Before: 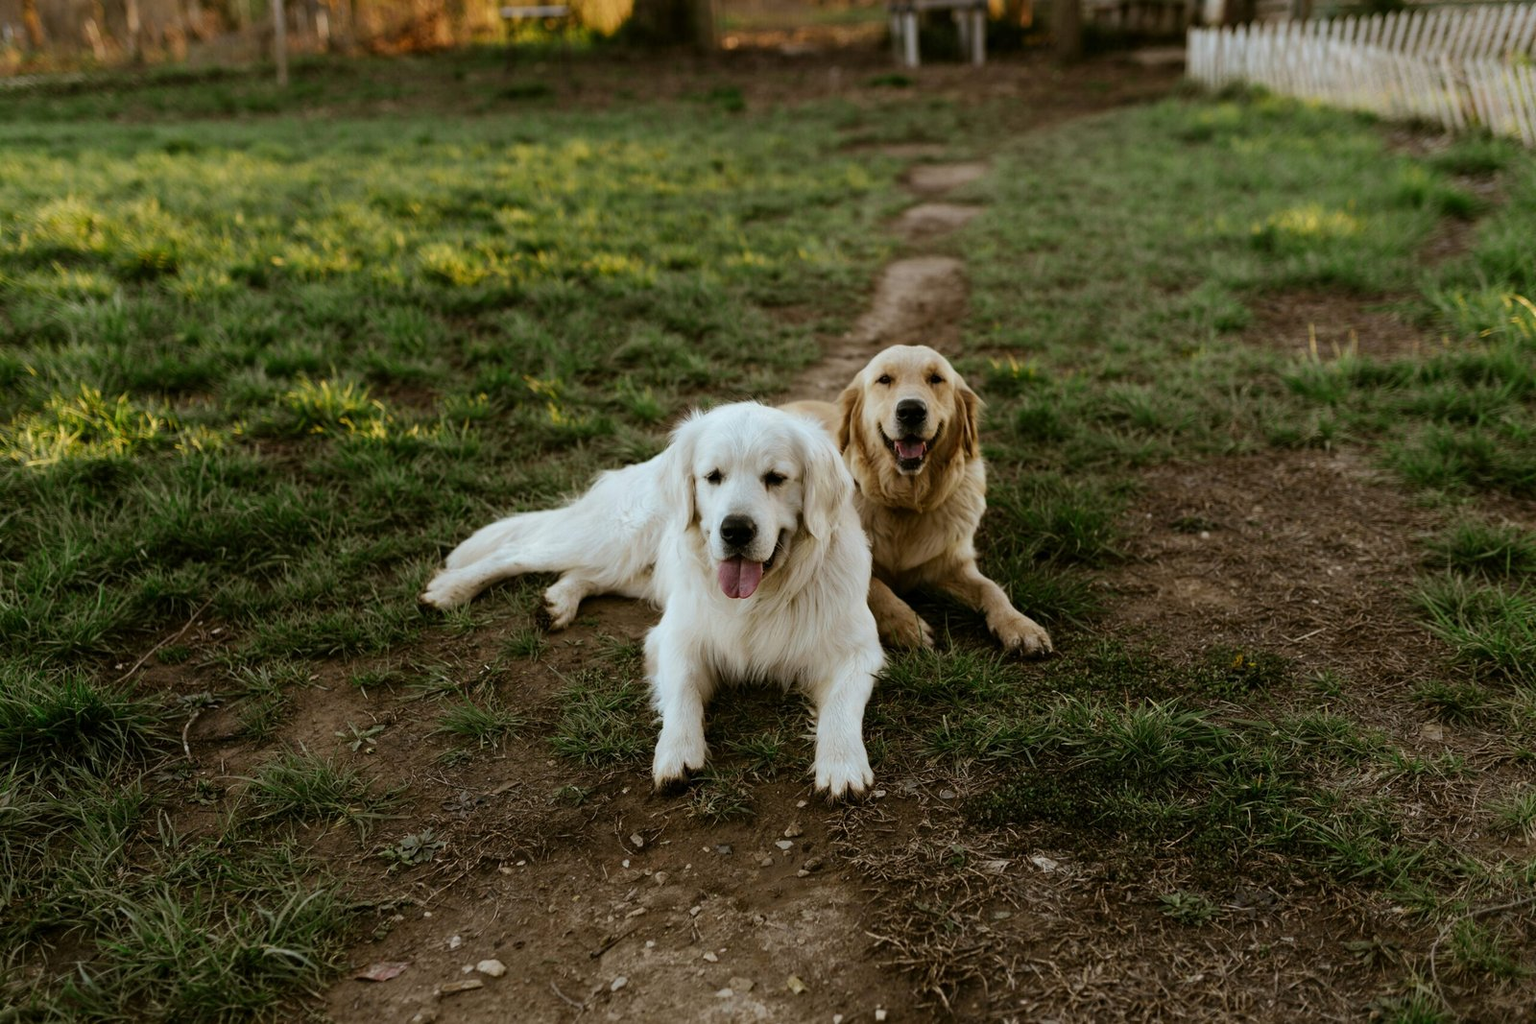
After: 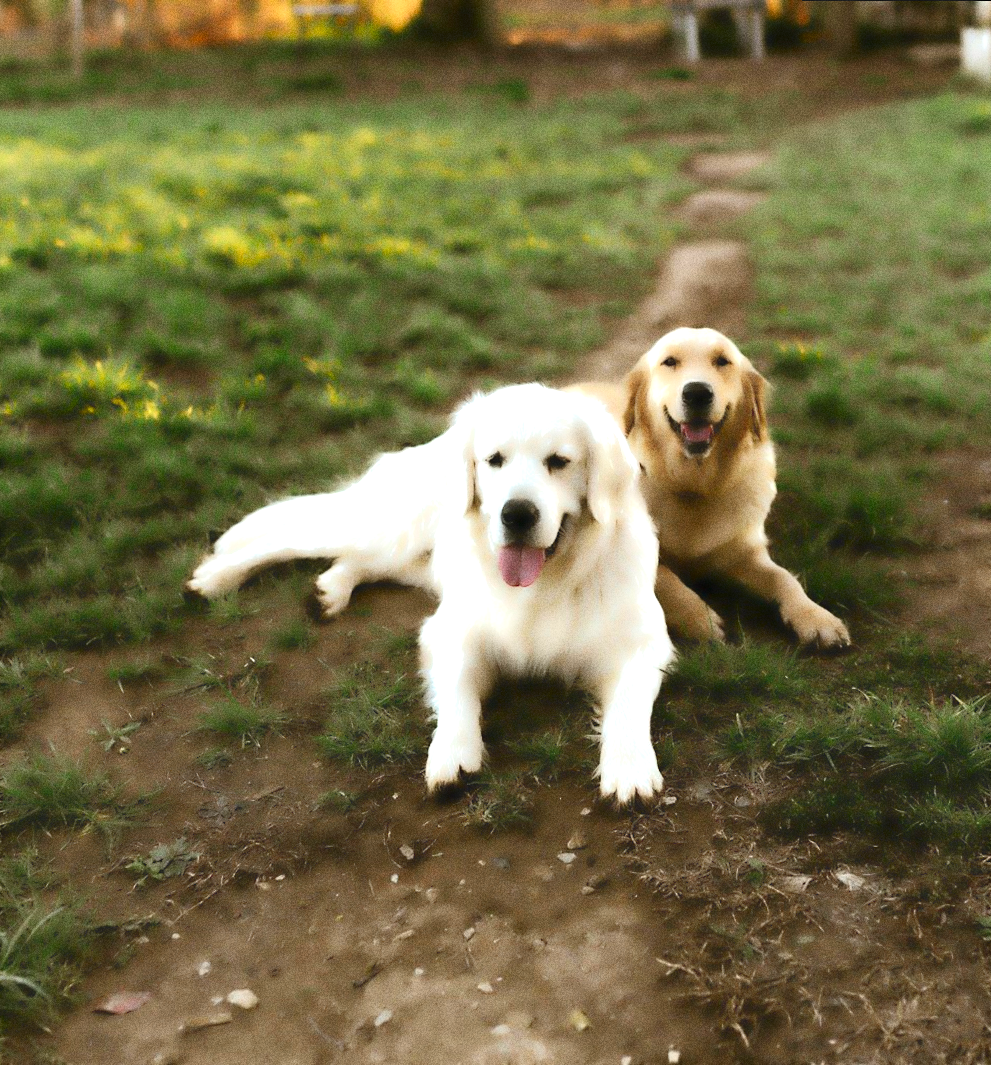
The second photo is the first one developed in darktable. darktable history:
crop and rotate: left 12.648%, right 20.685%
exposure: black level correction 0, exposure 1.2 EV, compensate exposure bias true, compensate highlight preservation false
rotate and perspective: rotation 0.215°, lens shift (vertical) -0.139, crop left 0.069, crop right 0.939, crop top 0.002, crop bottom 0.996
grain: coarseness 11.82 ISO, strength 36.67%, mid-tones bias 74.17%
lowpass: radius 4, soften with bilateral filter, unbound 0
